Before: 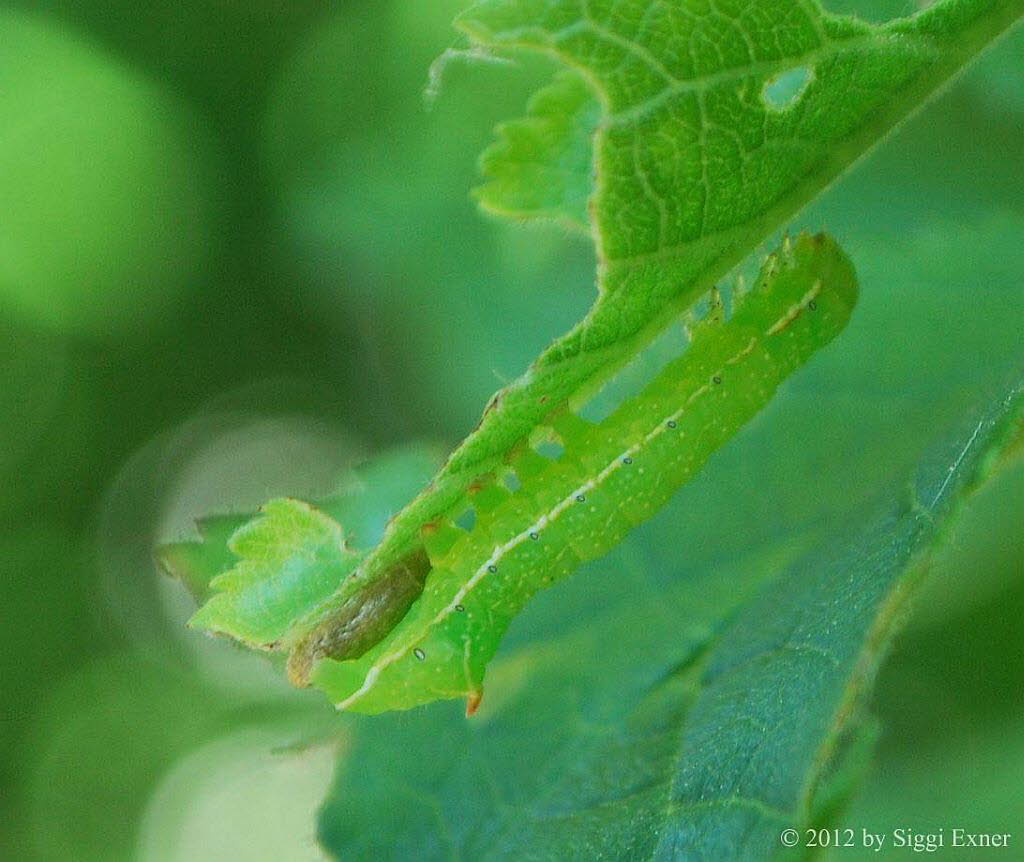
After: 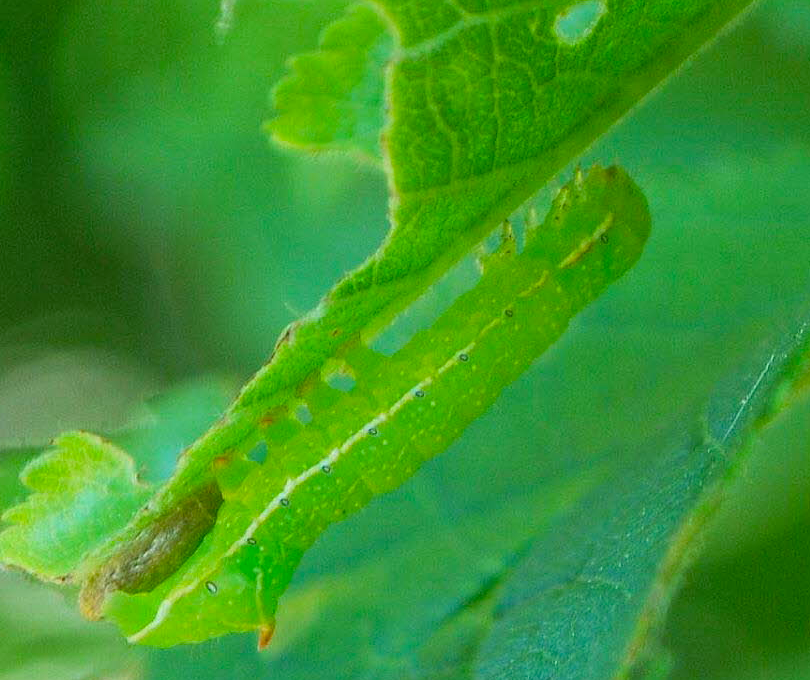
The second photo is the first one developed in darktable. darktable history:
crop and rotate: left 20.363%, top 7.775%, right 0.46%, bottom 13.306%
exposure: exposure 0.164 EV, compensate highlight preservation false
color balance rgb: perceptual saturation grading › global saturation 16.922%
